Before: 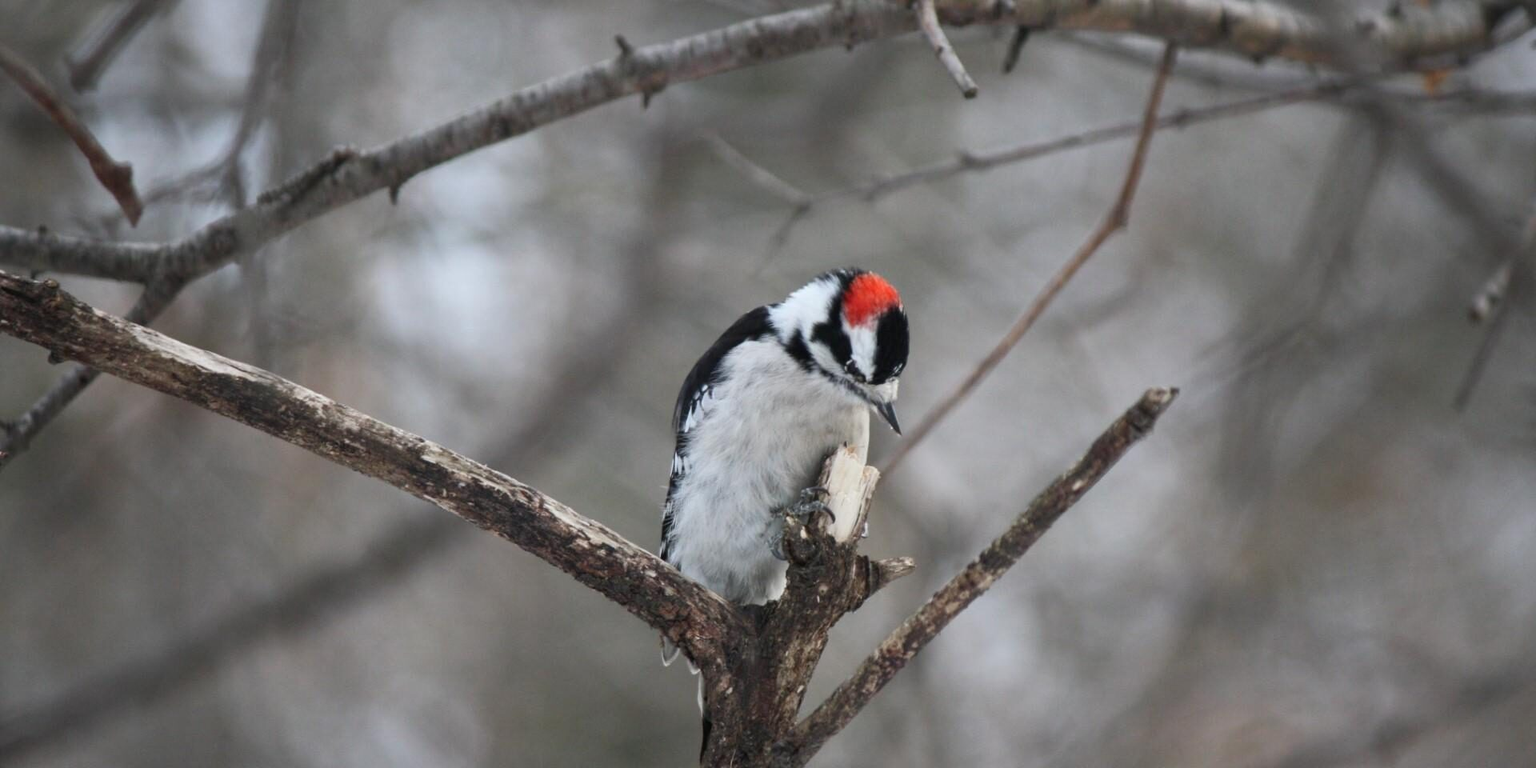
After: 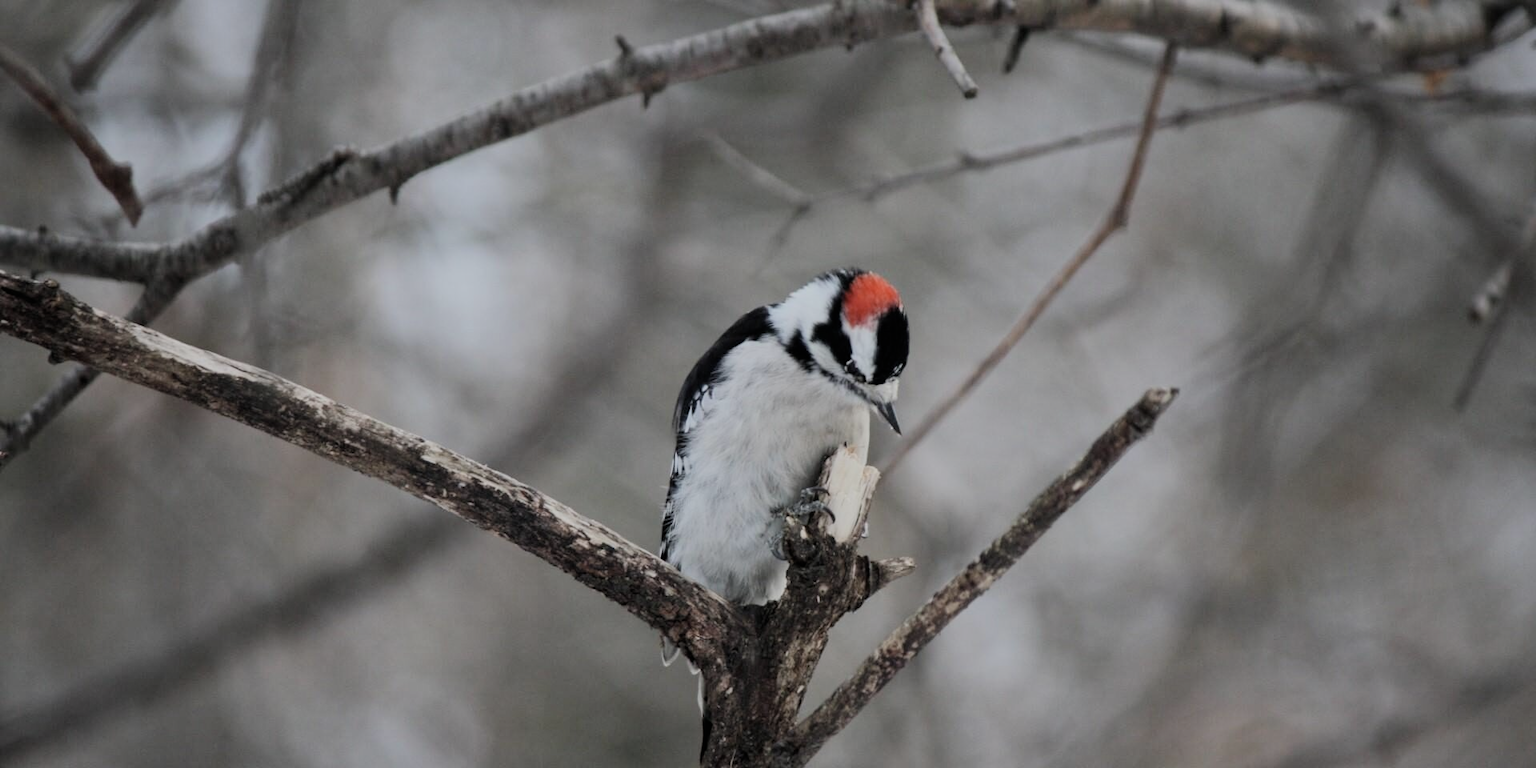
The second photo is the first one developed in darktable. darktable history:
filmic rgb: black relative exposure -7.15 EV, white relative exposure 5.36 EV, hardness 3.02, color science v6 (2022)
contrast brightness saturation: contrast 0.06, brightness -0.01, saturation -0.23
